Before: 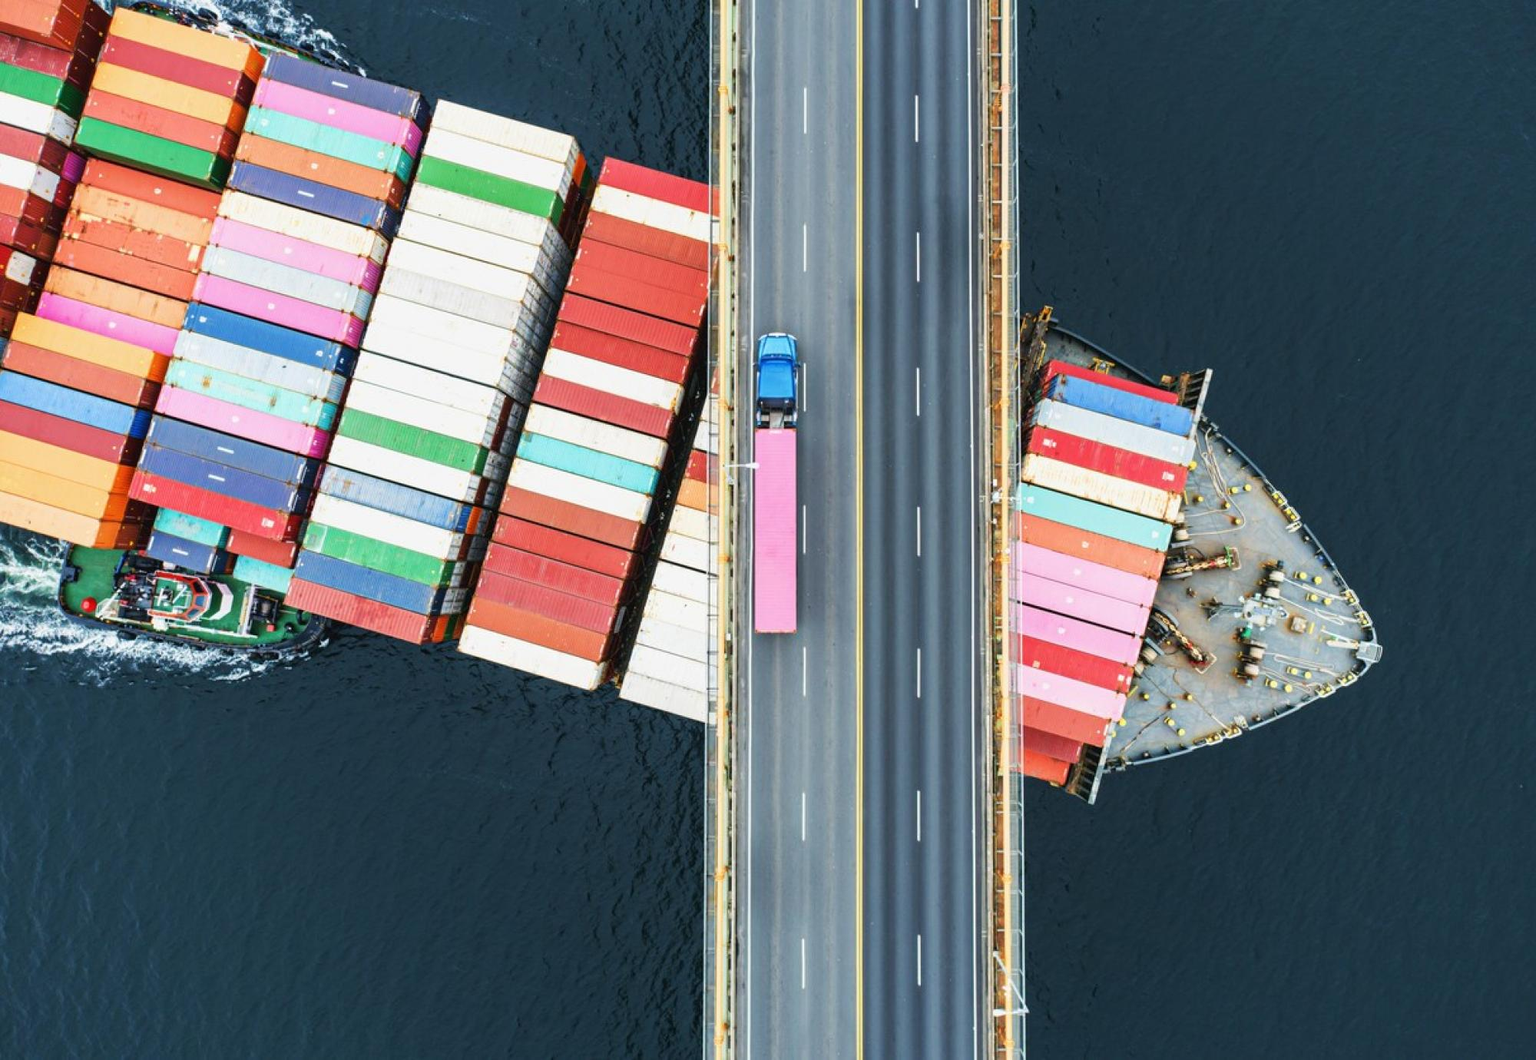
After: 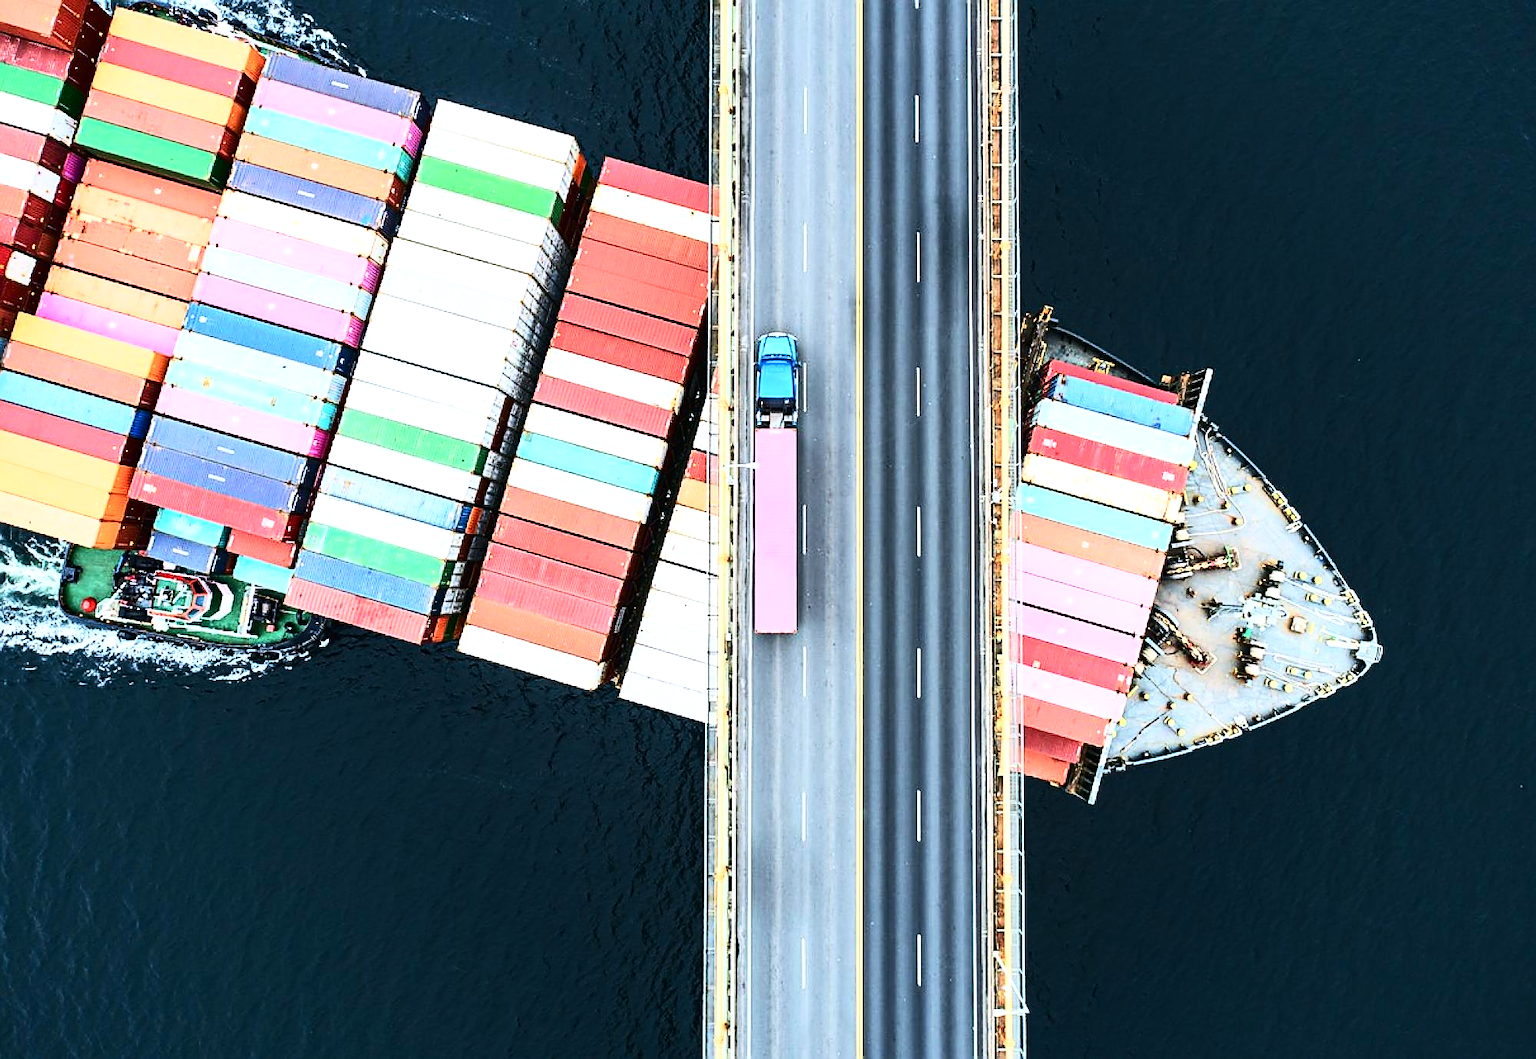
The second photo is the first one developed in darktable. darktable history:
contrast brightness saturation: contrast 0.28
color correction: highlights a* -0.137, highlights b* -5.91, shadows a* -0.137, shadows b* -0.137
base curve: curves: ch0 [(0, 0) (0.666, 0.806) (1, 1)]
white balance: emerald 1
tone equalizer: -8 EV -0.417 EV, -7 EV -0.389 EV, -6 EV -0.333 EV, -5 EV -0.222 EV, -3 EV 0.222 EV, -2 EV 0.333 EV, -1 EV 0.389 EV, +0 EV 0.417 EV, edges refinement/feathering 500, mask exposure compensation -1.57 EV, preserve details no
sharpen: radius 1.4, amount 1.25, threshold 0.7
